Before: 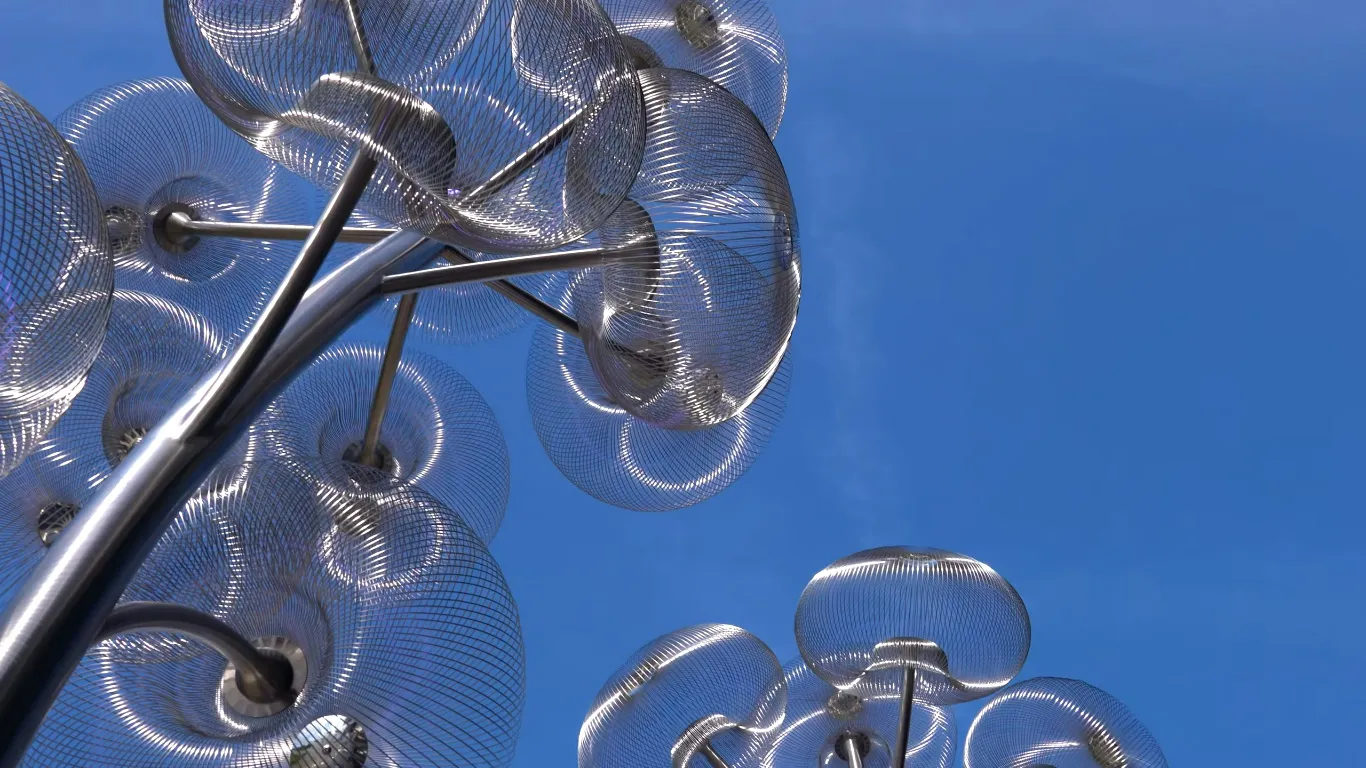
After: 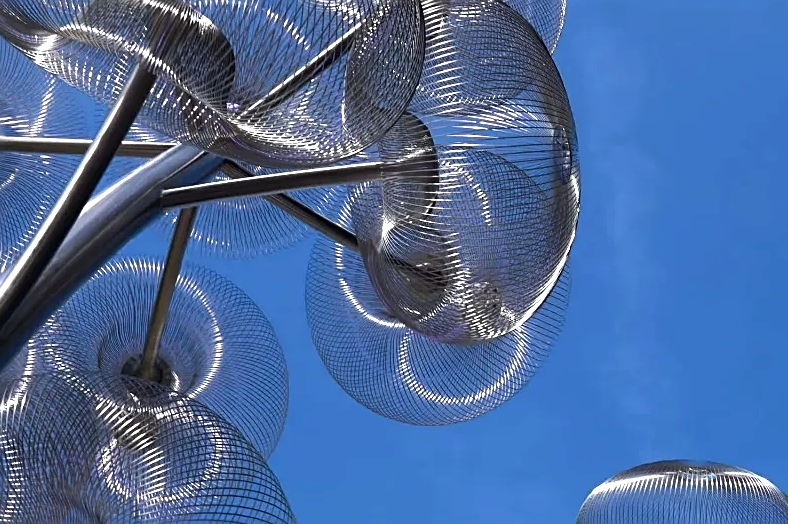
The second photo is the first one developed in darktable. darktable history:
sharpen: on, module defaults
crop: left 16.202%, top 11.208%, right 26.045%, bottom 20.557%
contrast brightness saturation: contrast 0.08, saturation 0.02
white balance: red 0.978, blue 0.999
tone equalizer: -8 EV -0.417 EV, -7 EV -0.389 EV, -6 EV -0.333 EV, -5 EV -0.222 EV, -3 EV 0.222 EV, -2 EV 0.333 EV, -1 EV 0.389 EV, +0 EV 0.417 EV, edges refinement/feathering 500, mask exposure compensation -1.57 EV, preserve details no
